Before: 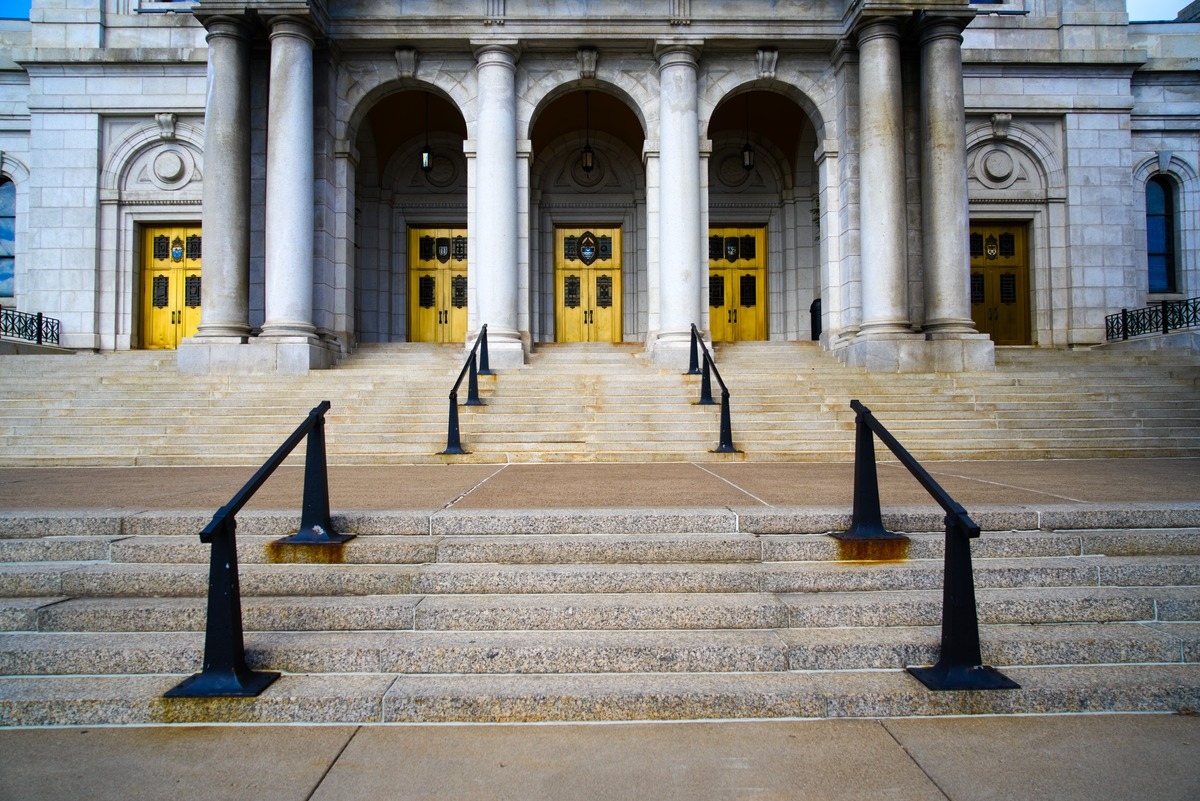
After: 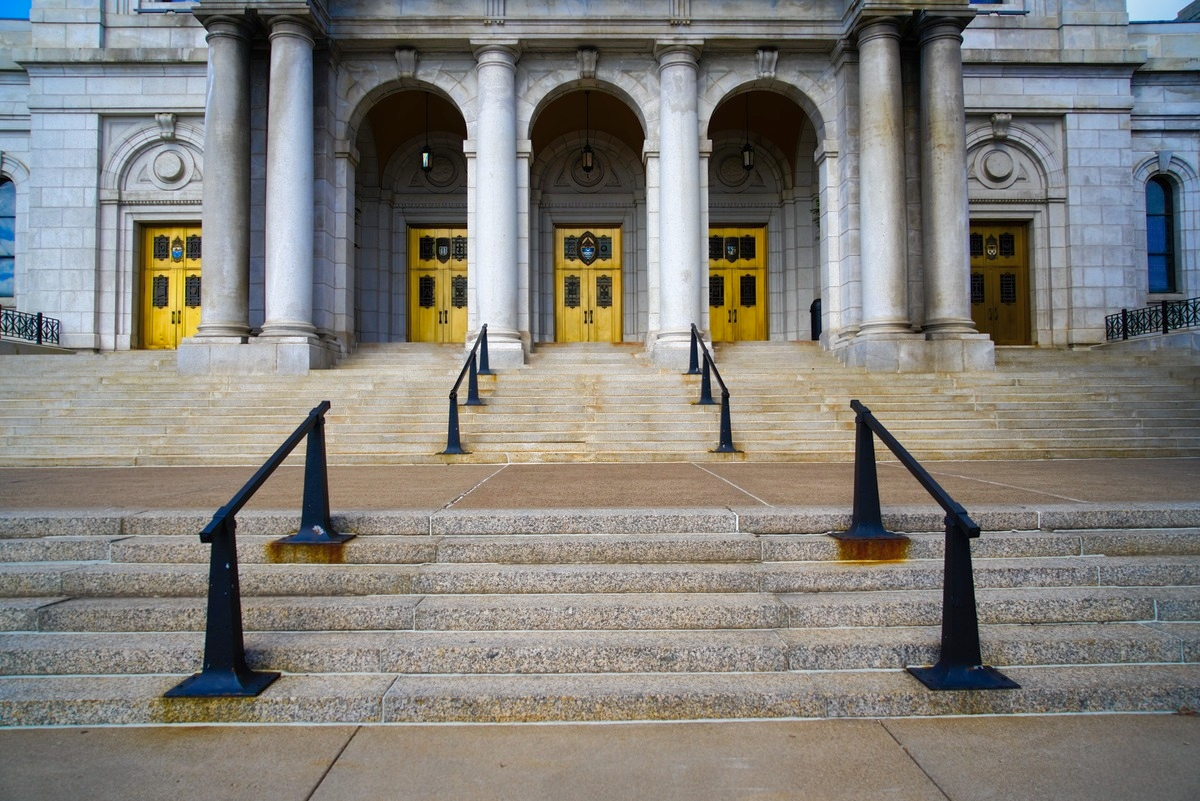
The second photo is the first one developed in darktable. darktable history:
shadows and highlights: highlights color adjustment 0.514%
